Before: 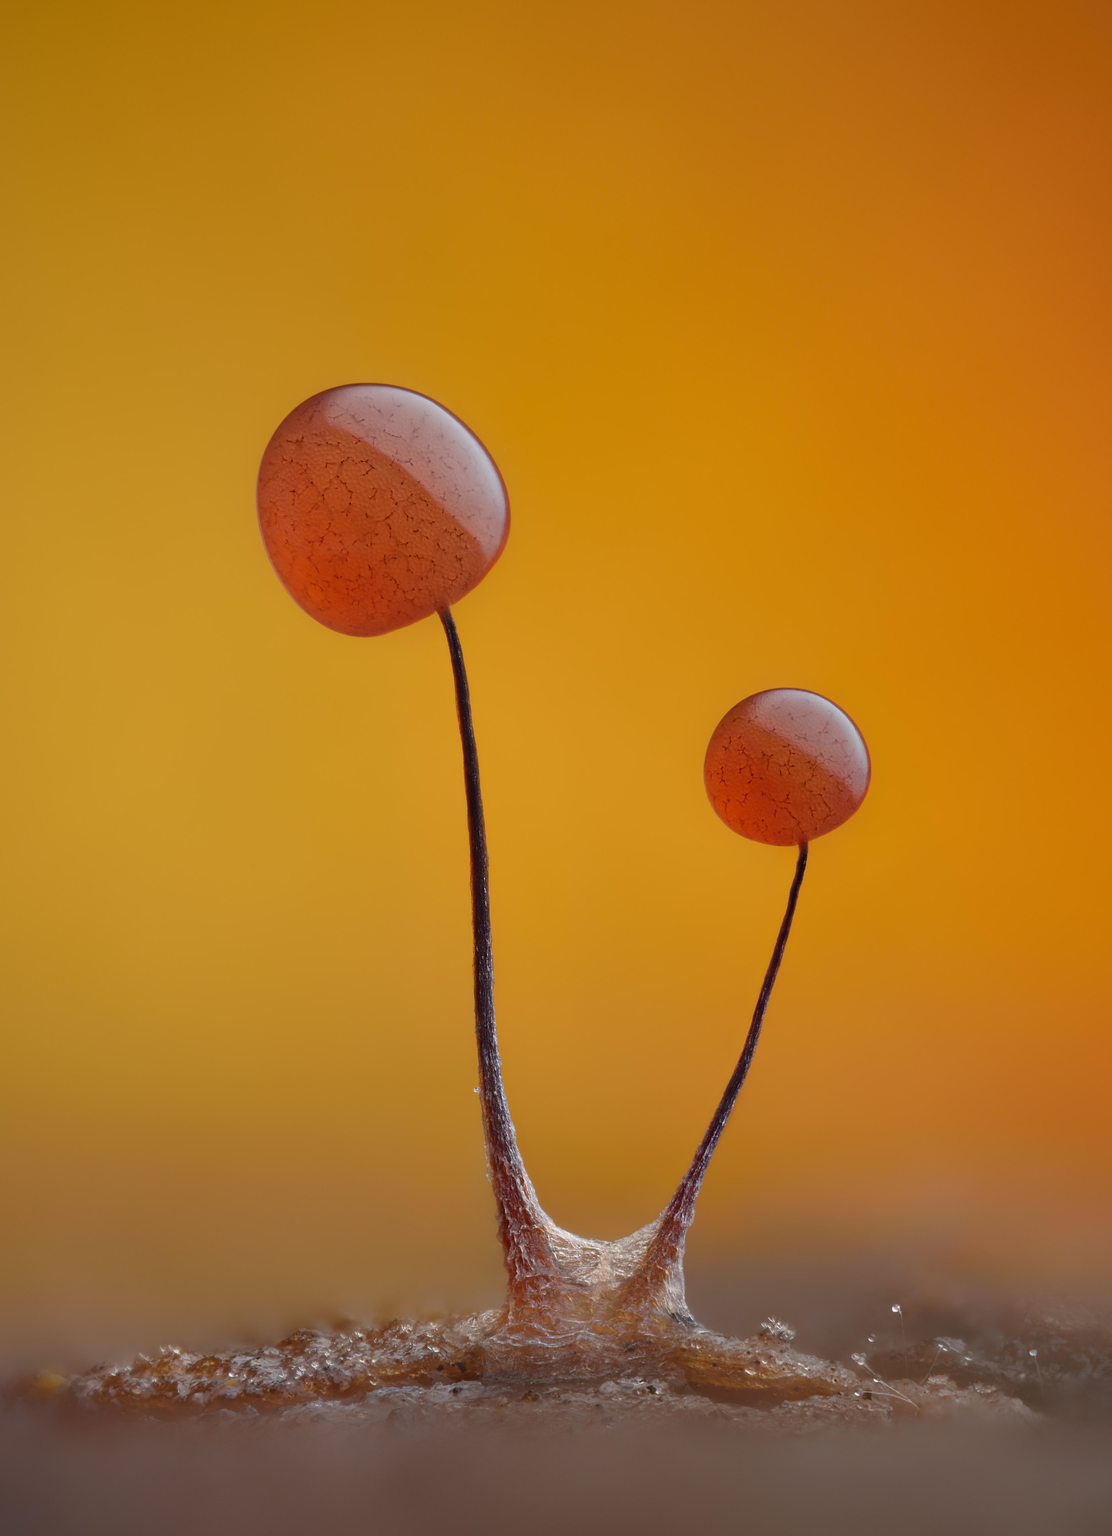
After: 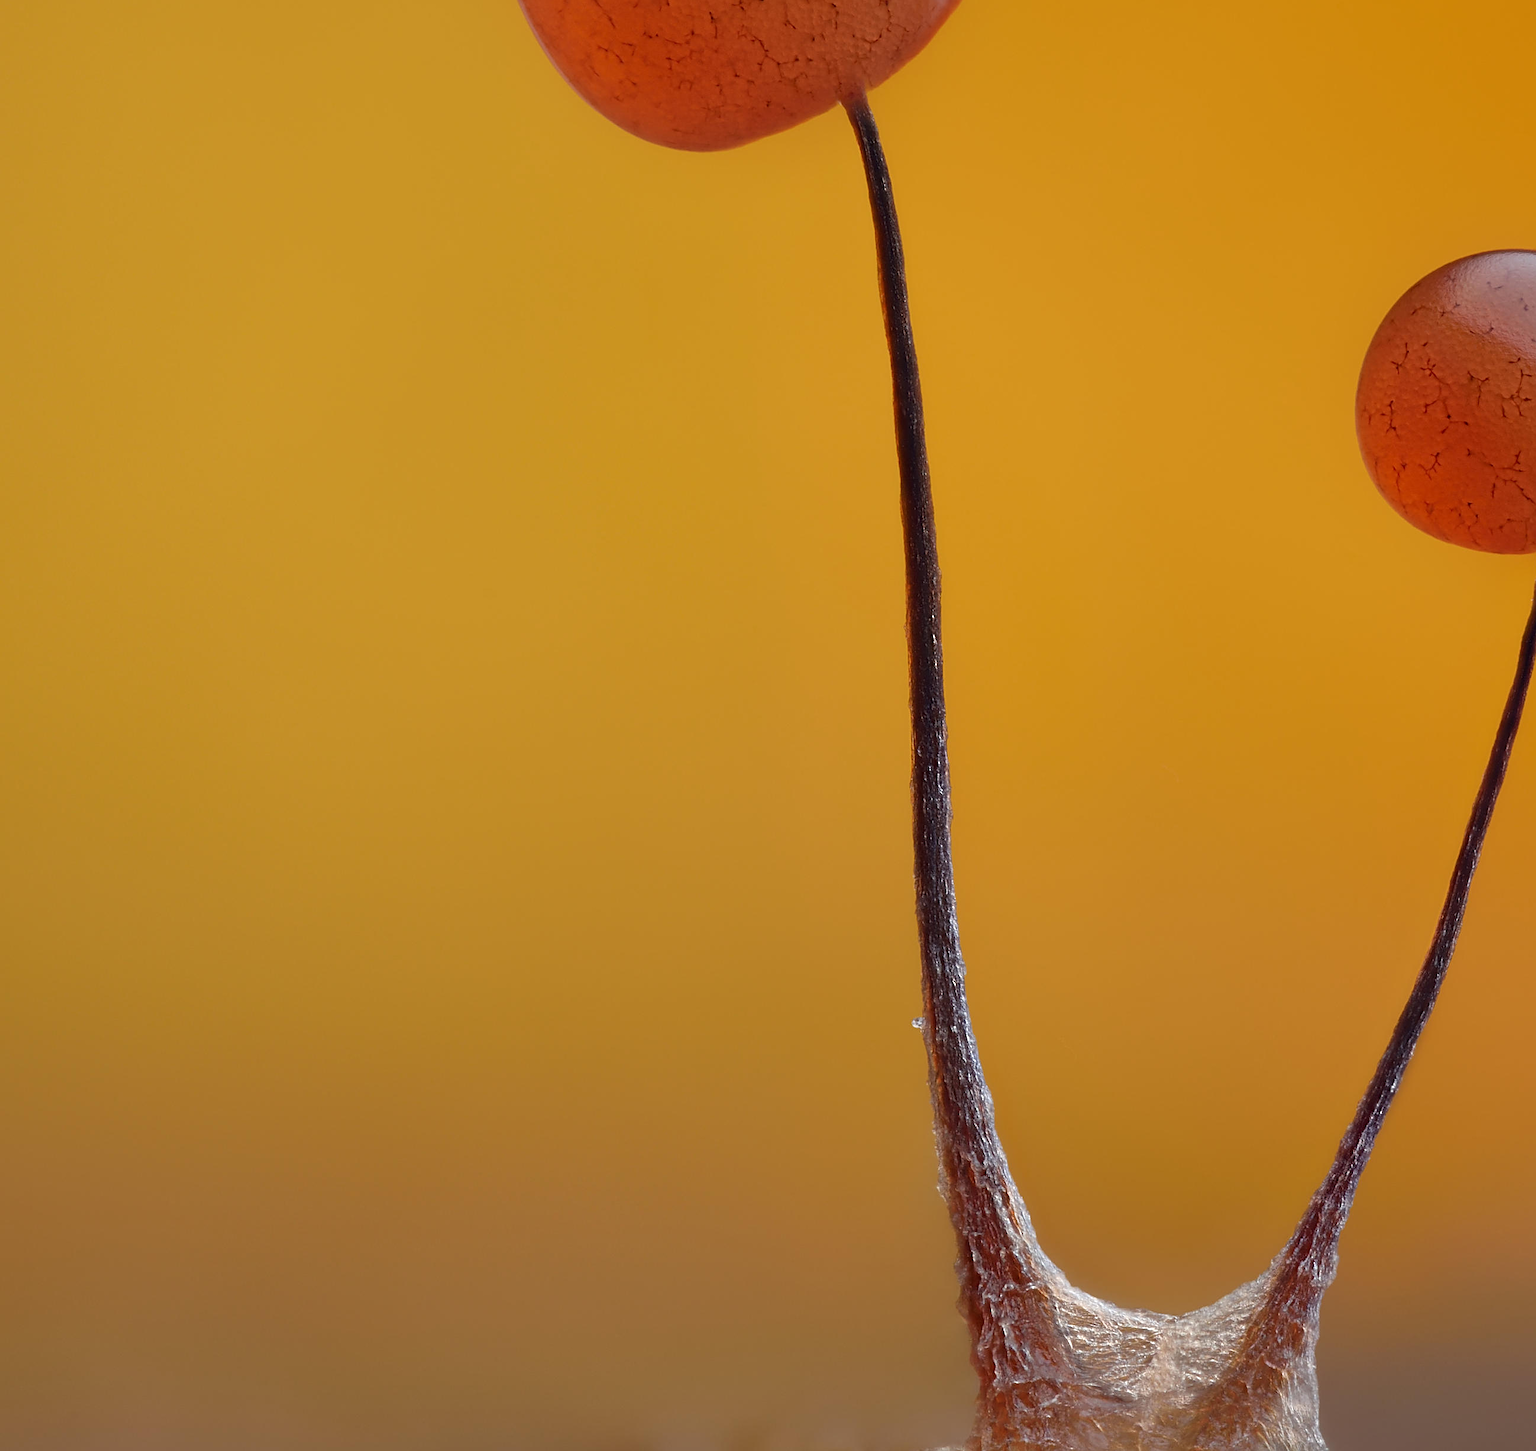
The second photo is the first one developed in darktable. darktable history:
crop: top 36.372%, right 28.273%, bottom 14.539%
sharpen: on, module defaults
